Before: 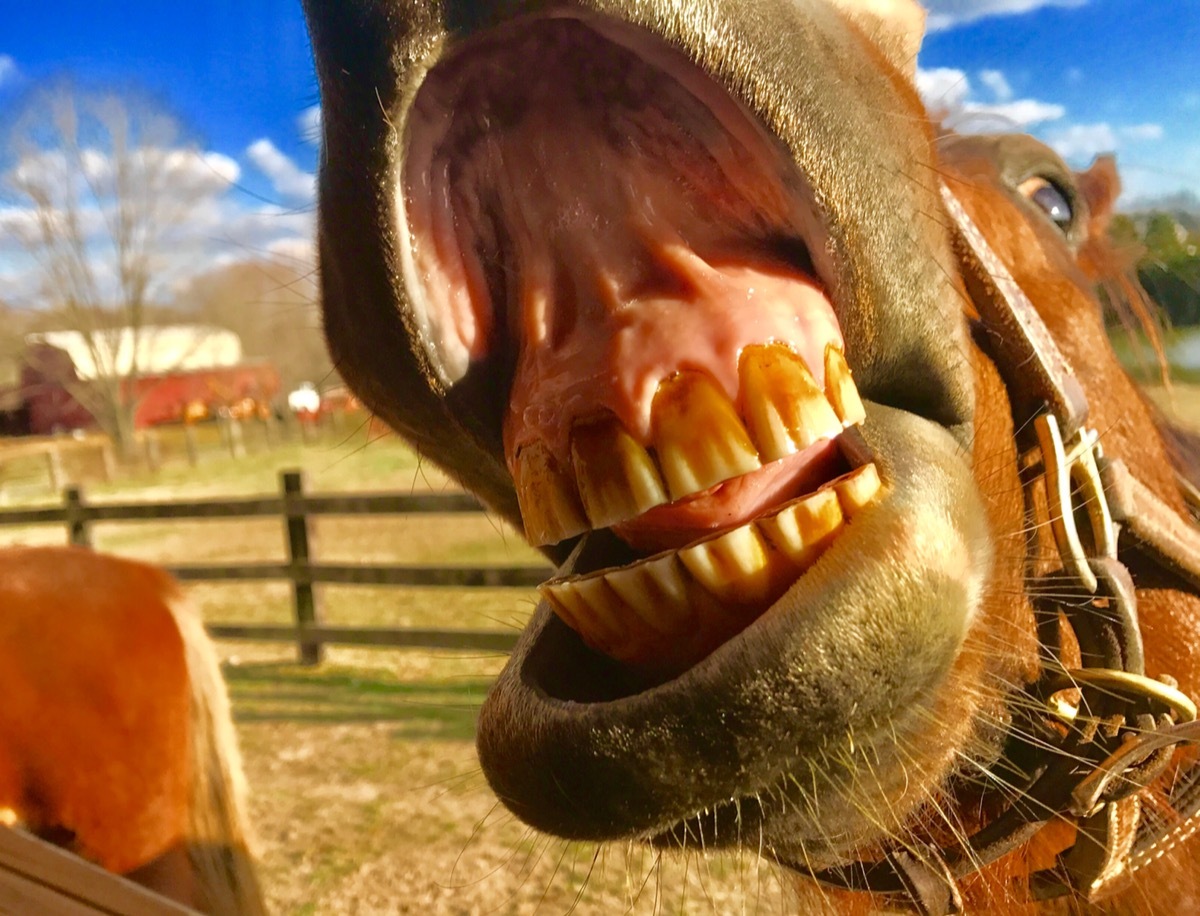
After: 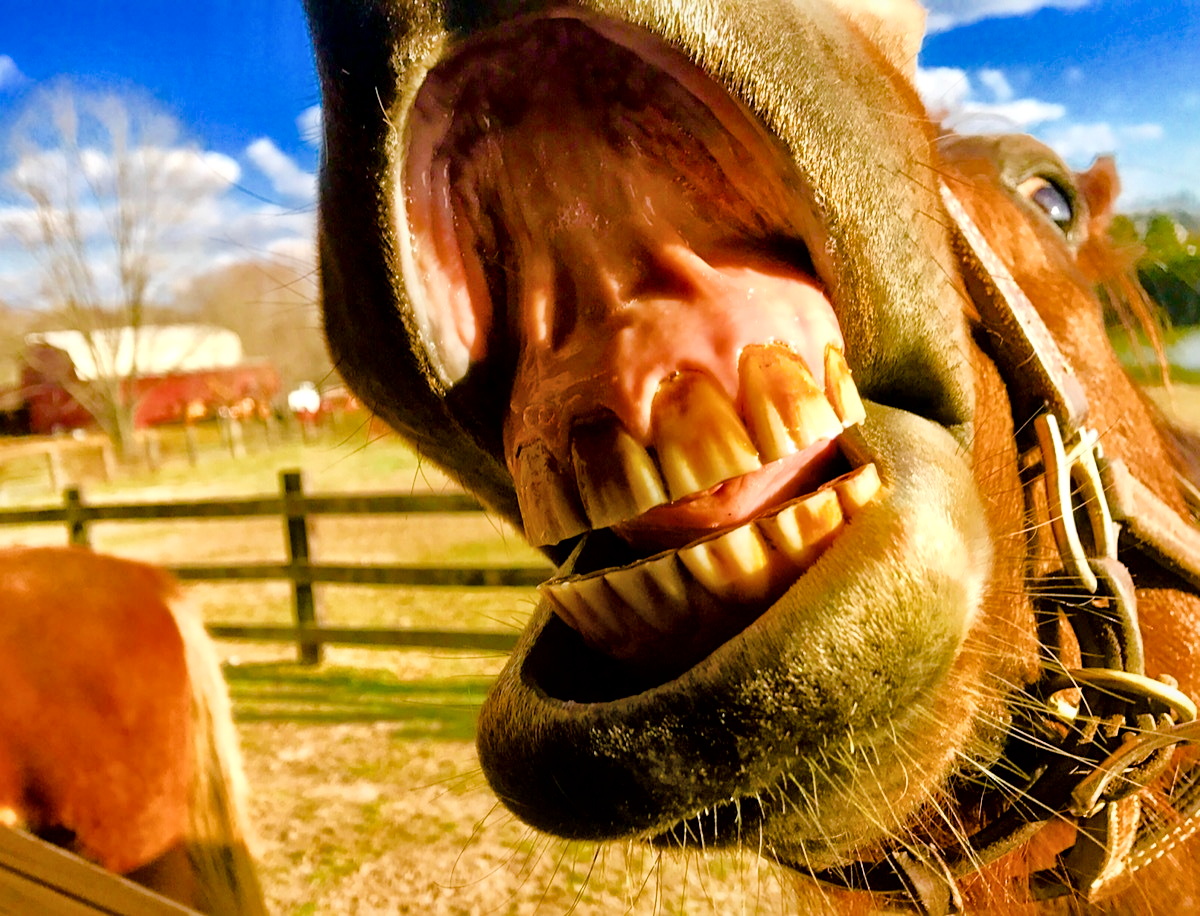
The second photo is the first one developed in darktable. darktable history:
filmic rgb: black relative exposure -8.01 EV, white relative exposure 4.05 EV, hardness 4.14
sharpen: amount 0.211
local contrast: mode bilateral grid, contrast 20, coarseness 49, detail 162%, midtone range 0.2
tone equalizer: -8 EV -0.768 EV, -7 EV -0.716 EV, -6 EV -0.605 EV, -5 EV -0.379 EV, -3 EV 0.37 EV, -2 EV 0.6 EV, -1 EV 0.676 EV, +0 EV 0.726 EV
color balance rgb: shadows lift › chroma 1.017%, shadows lift › hue 217.08°, global offset › hue 171.56°, linear chroma grading › global chroma 15.336%, perceptual saturation grading › global saturation 20%, perceptual saturation grading › highlights -24.872%, perceptual saturation grading › shadows 49.652%
